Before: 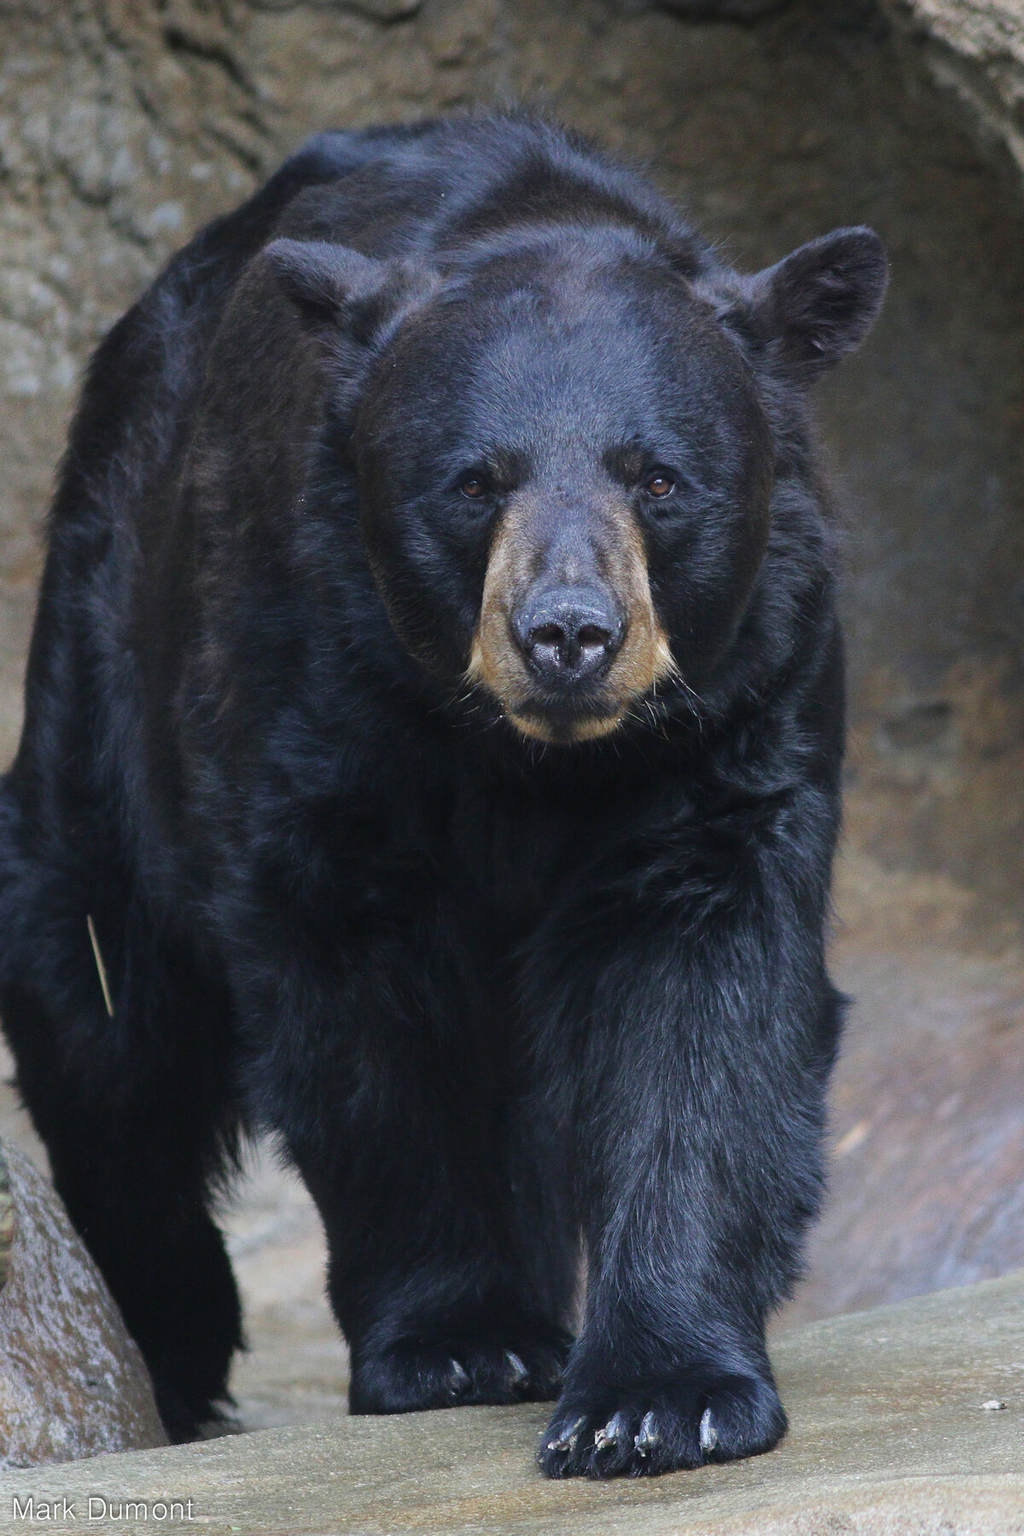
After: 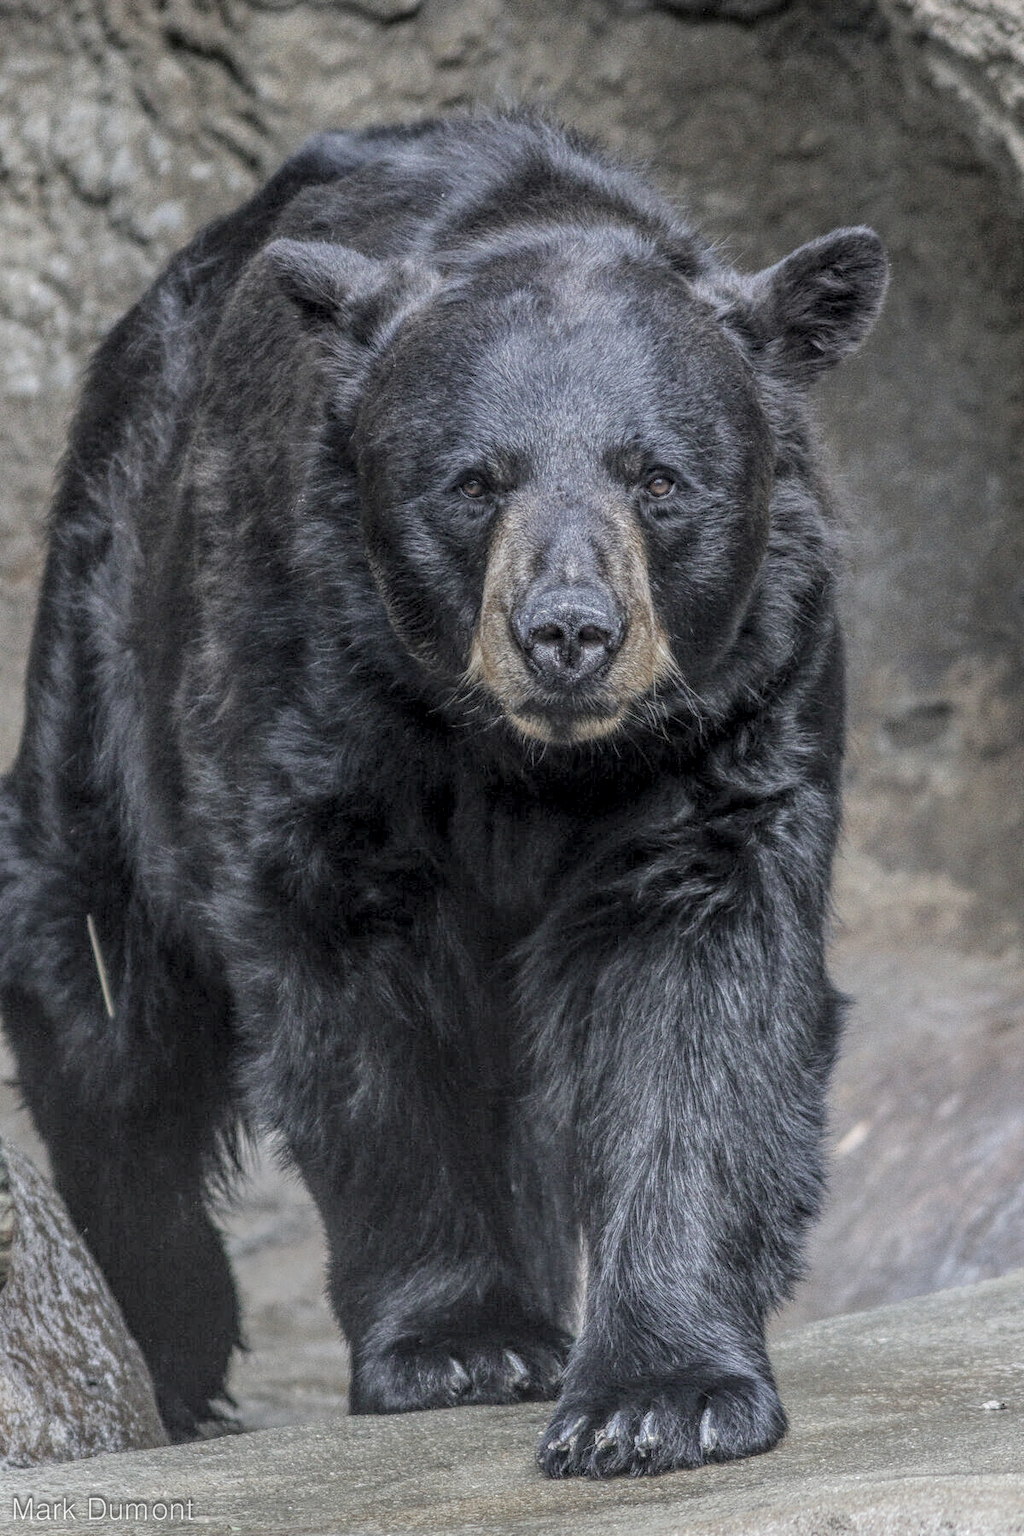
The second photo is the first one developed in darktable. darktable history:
exposure: black level correction 0.005, exposure 0.001 EV, compensate highlight preservation false
local contrast: highlights 0%, shadows 0%, detail 200%, midtone range 0.25
contrast brightness saturation: brightness 0.18, saturation -0.5
